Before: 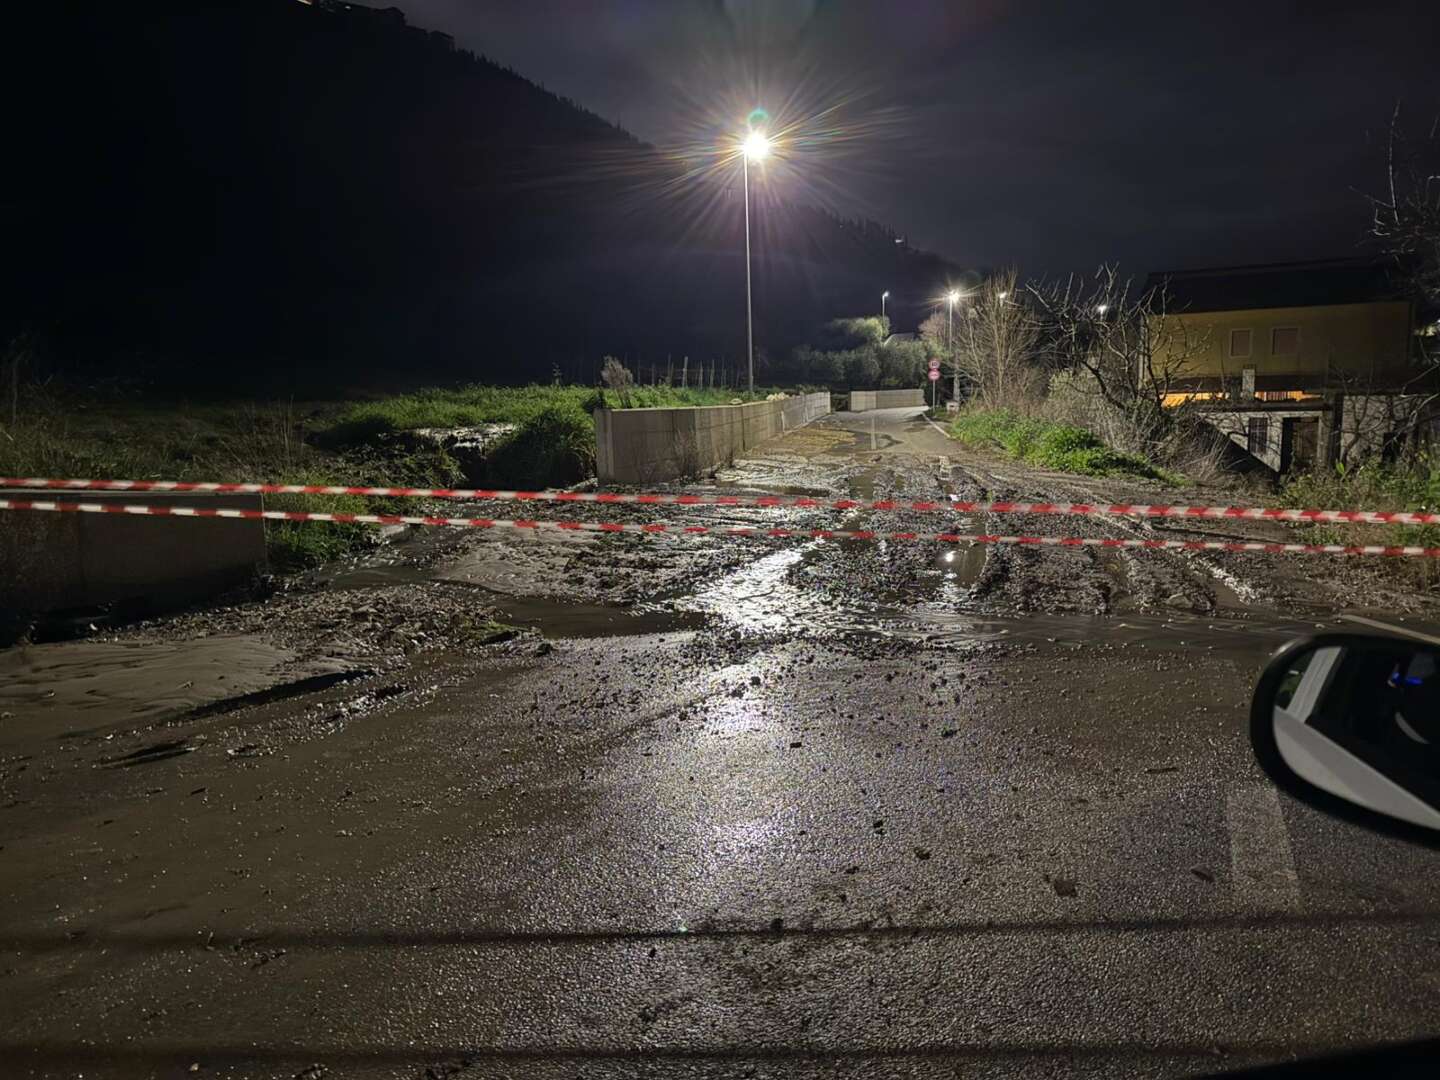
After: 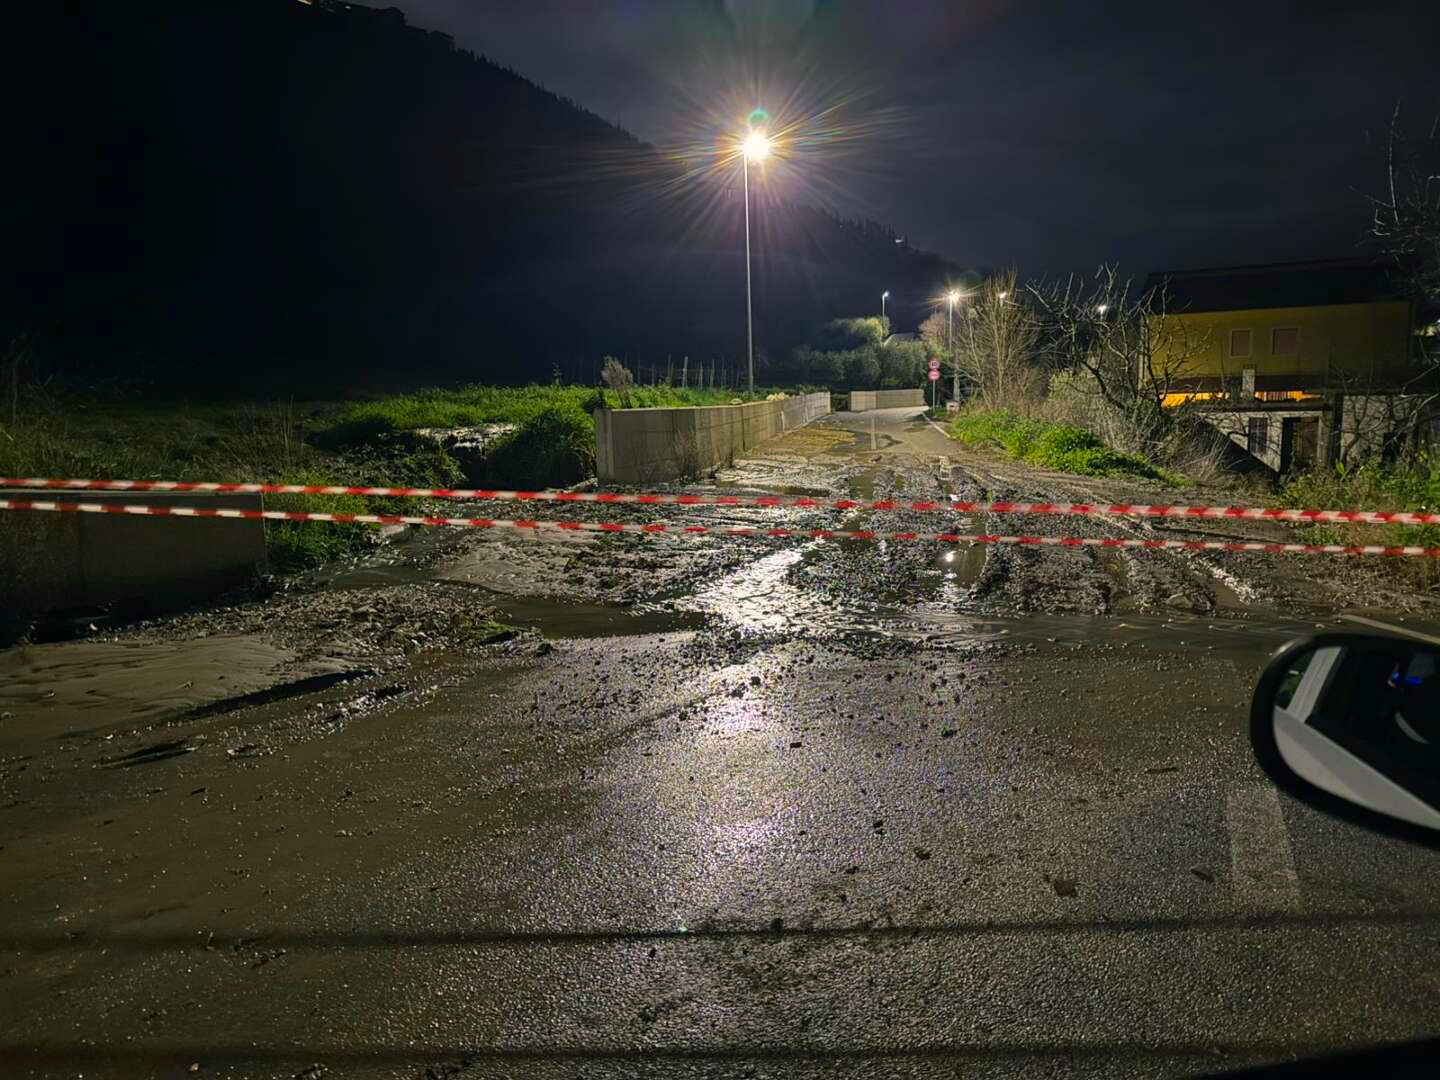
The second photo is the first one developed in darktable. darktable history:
color balance rgb: shadows lift › luminance -7.939%, shadows lift › chroma 2.212%, shadows lift › hue 163.88°, highlights gain › chroma 1.36%, highlights gain › hue 51.72°, perceptual saturation grading › global saturation 25.48%, global vibrance 23.6%
